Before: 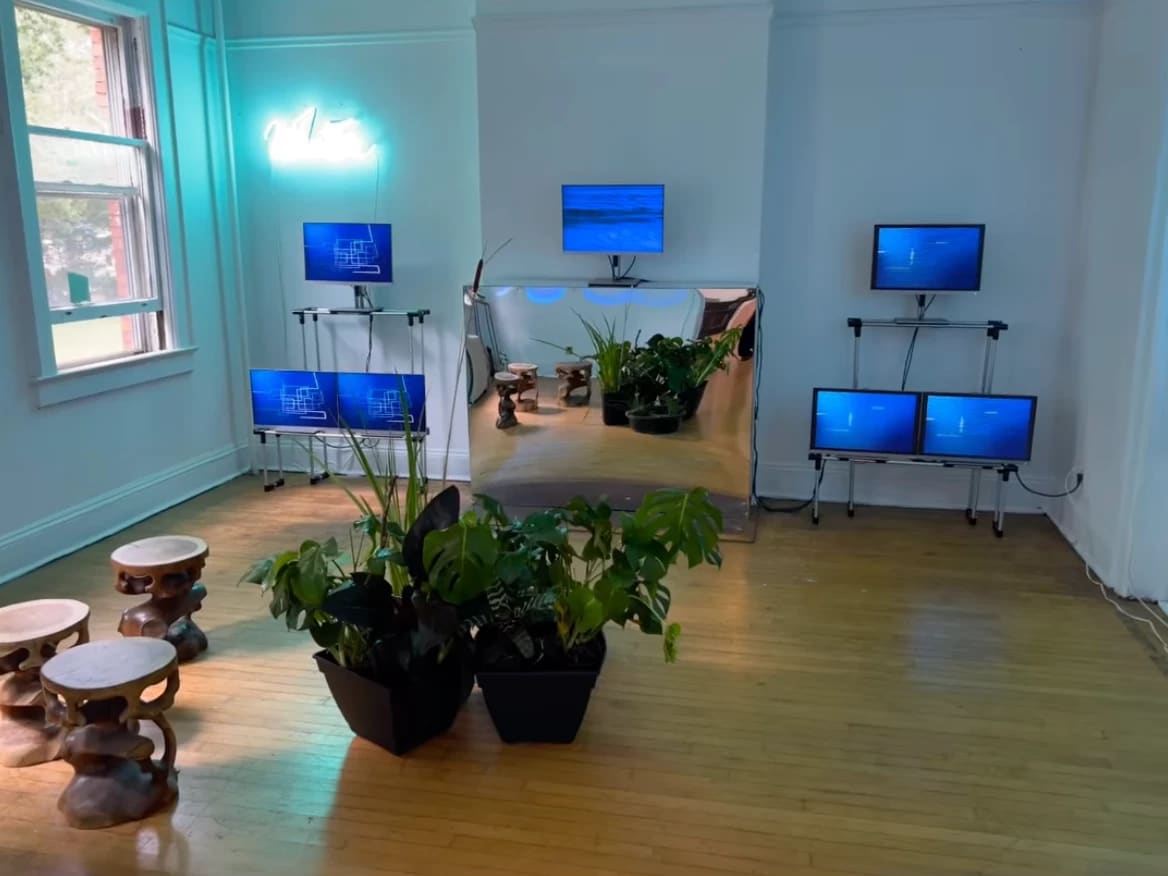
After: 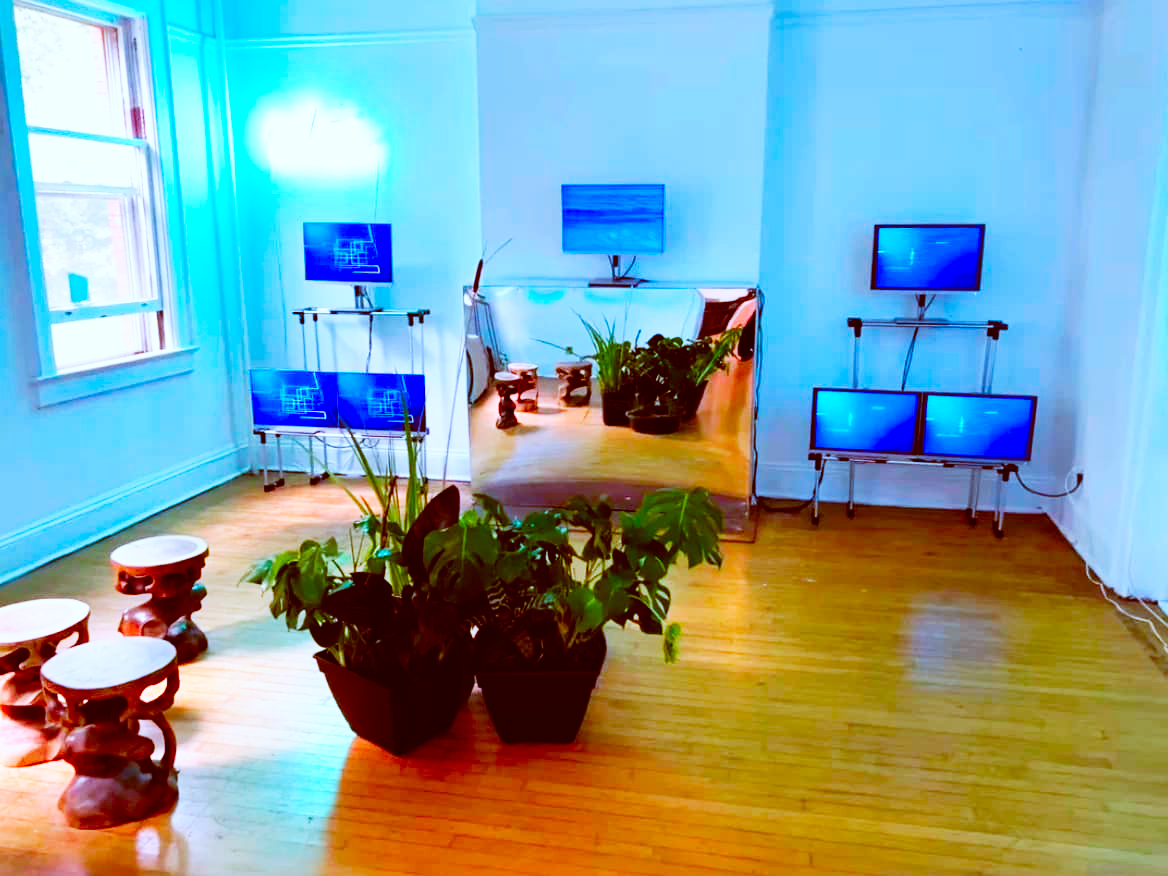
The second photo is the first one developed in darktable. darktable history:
color correction: highlights a* -0.772, highlights b* -8.92
color balance: lift [1, 1.015, 1.004, 0.985], gamma [1, 0.958, 0.971, 1.042], gain [1, 0.956, 0.977, 1.044]
base curve: curves: ch0 [(0, 0) (0.007, 0.004) (0.027, 0.03) (0.046, 0.07) (0.207, 0.54) (0.442, 0.872) (0.673, 0.972) (1, 1)], preserve colors none
color contrast: green-magenta contrast 1.69, blue-yellow contrast 1.49
